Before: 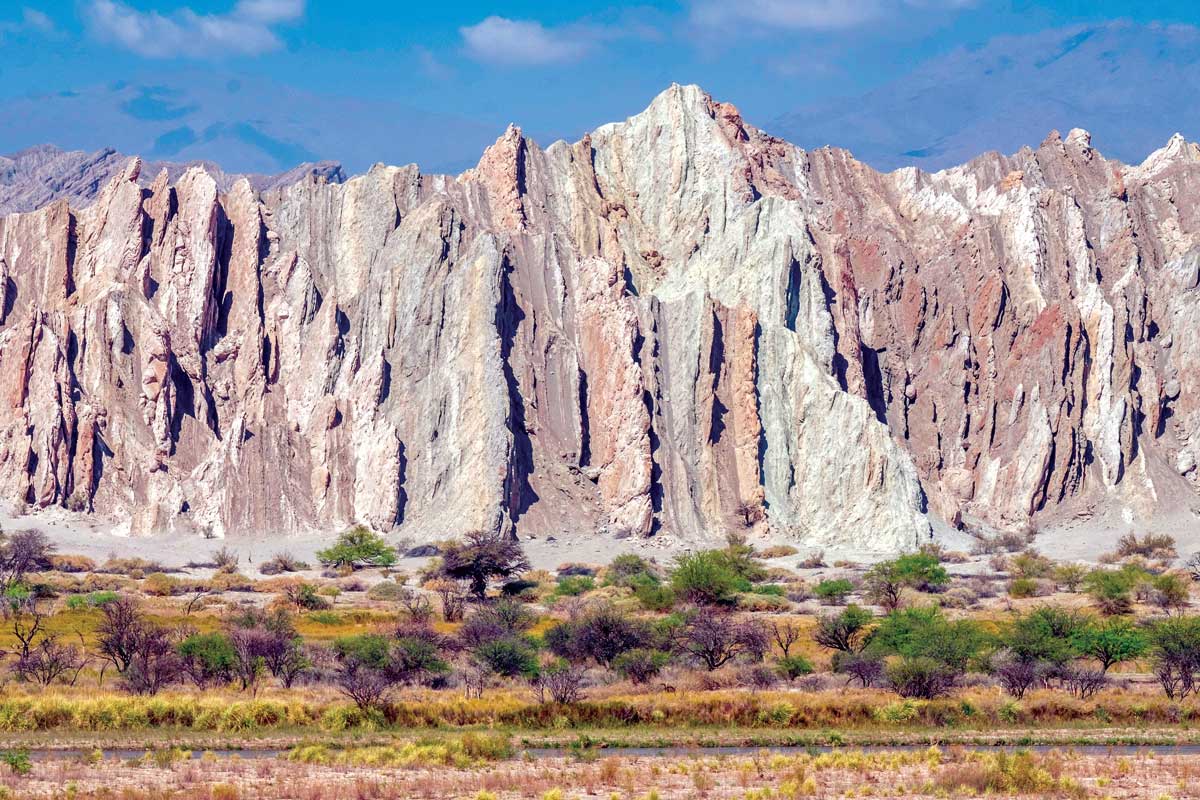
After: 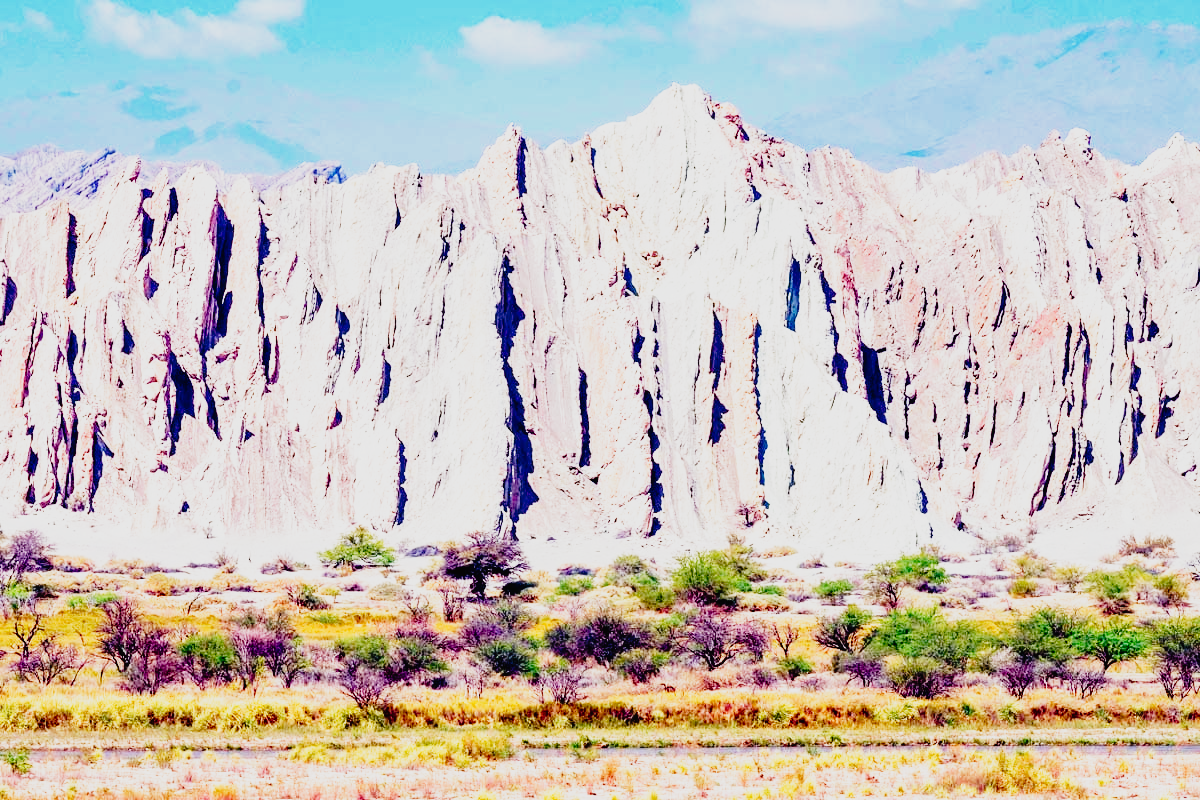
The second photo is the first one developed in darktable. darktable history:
base curve: curves: ch0 [(0, 0) (0.007, 0.004) (0.027, 0.03) (0.046, 0.07) (0.207, 0.54) (0.442, 0.872) (0.673, 0.972) (1, 1)], preserve colors none
tone curve: curves: ch0 [(0, 0.009) (0.105, 0.054) (0.195, 0.132) (0.289, 0.278) (0.384, 0.391) (0.513, 0.53) (0.66, 0.667) (0.895, 0.863) (1, 0.919)]; ch1 [(0, 0) (0.161, 0.092) (0.35, 0.33) (0.403, 0.395) (0.456, 0.469) (0.502, 0.499) (0.519, 0.514) (0.576, 0.584) (0.642, 0.658) (0.701, 0.742) (1, 0.942)]; ch2 [(0, 0) (0.371, 0.362) (0.437, 0.437) (0.501, 0.5) (0.53, 0.528) (0.569, 0.564) (0.619, 0.58) (0.883, 0.752) (1, 0.929)], preserve colors none
